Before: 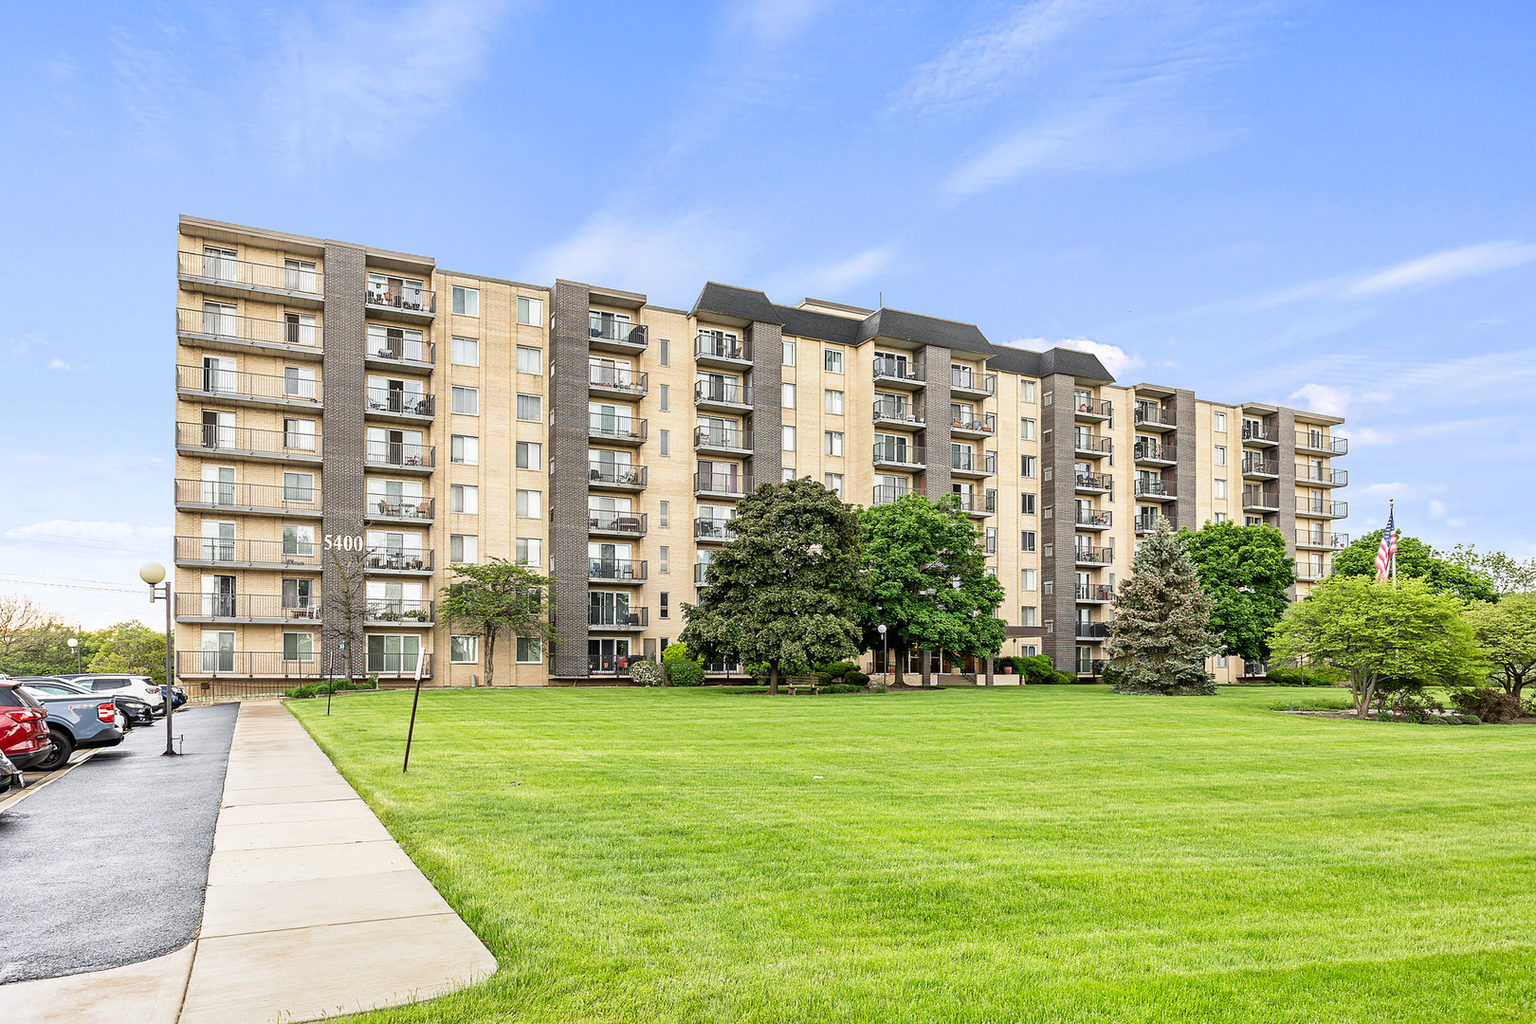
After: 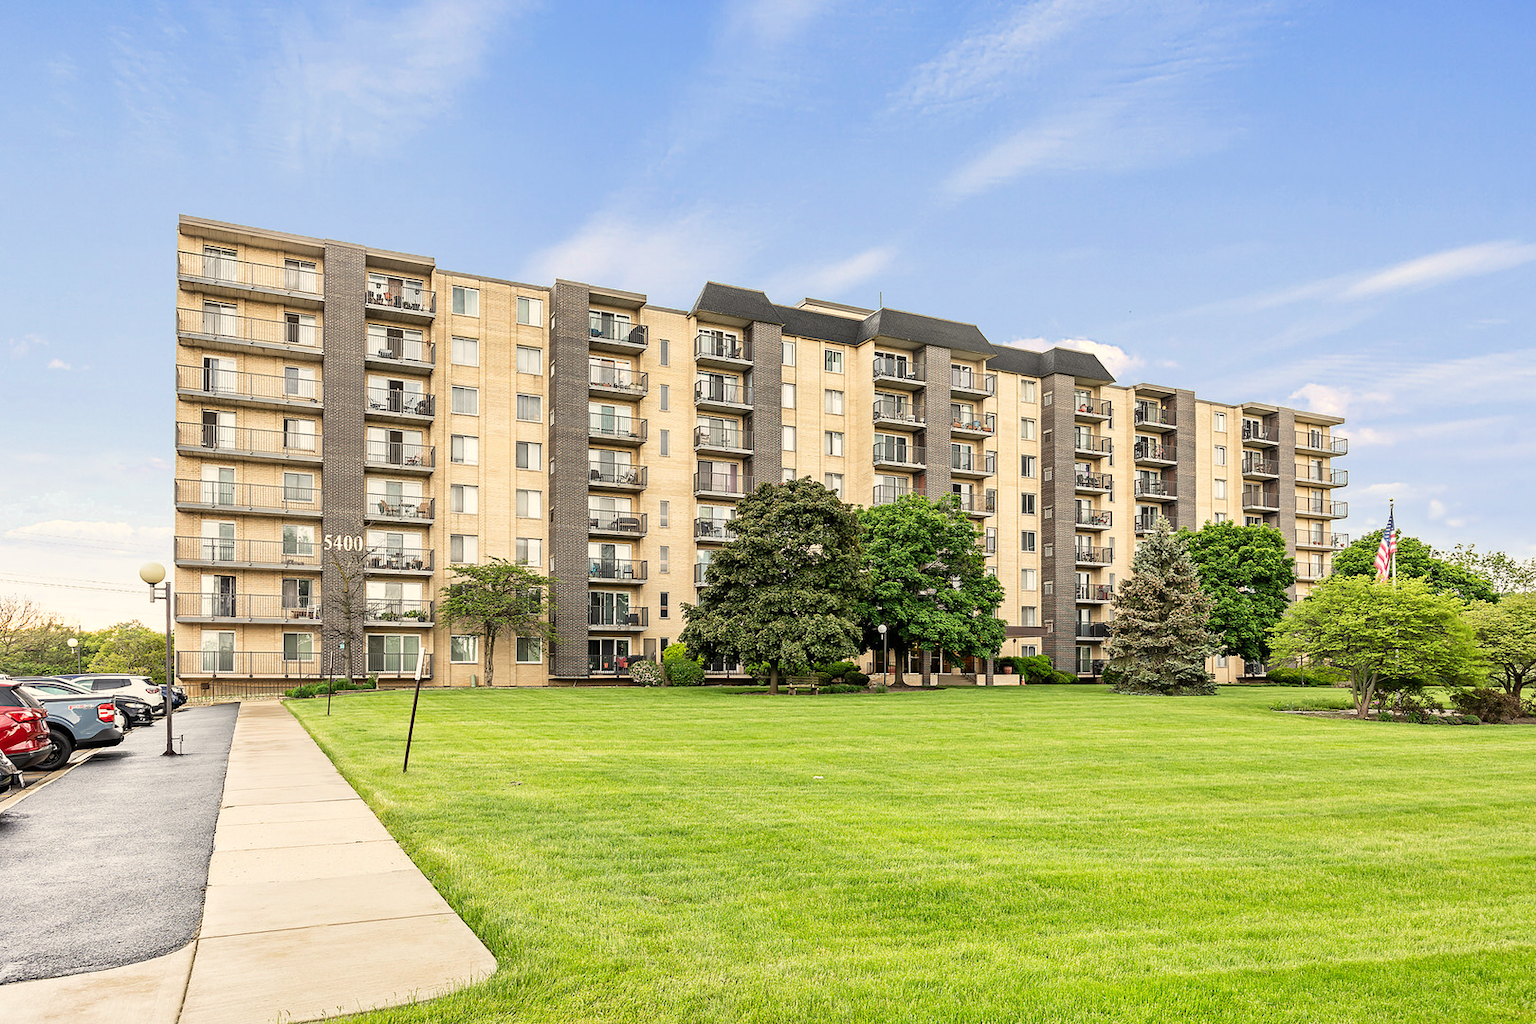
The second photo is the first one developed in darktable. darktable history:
white balance: red 1.045, blue 0.932
color zones: curves: ch0 [(0.25, 0.5) (0.423, 0.5) (0.443, 0.5) (0.521, 0.756) (0.568, 0.5) (0.576, 0.5) (0.75, 0.5)]; ch1 [(0.25, 0.5) (0.423, 0.5) (0.443, 0.5) (0.539, 0.873) (0.624, 0.565) (0.631, 0.5) (0.75, 0.5)]
